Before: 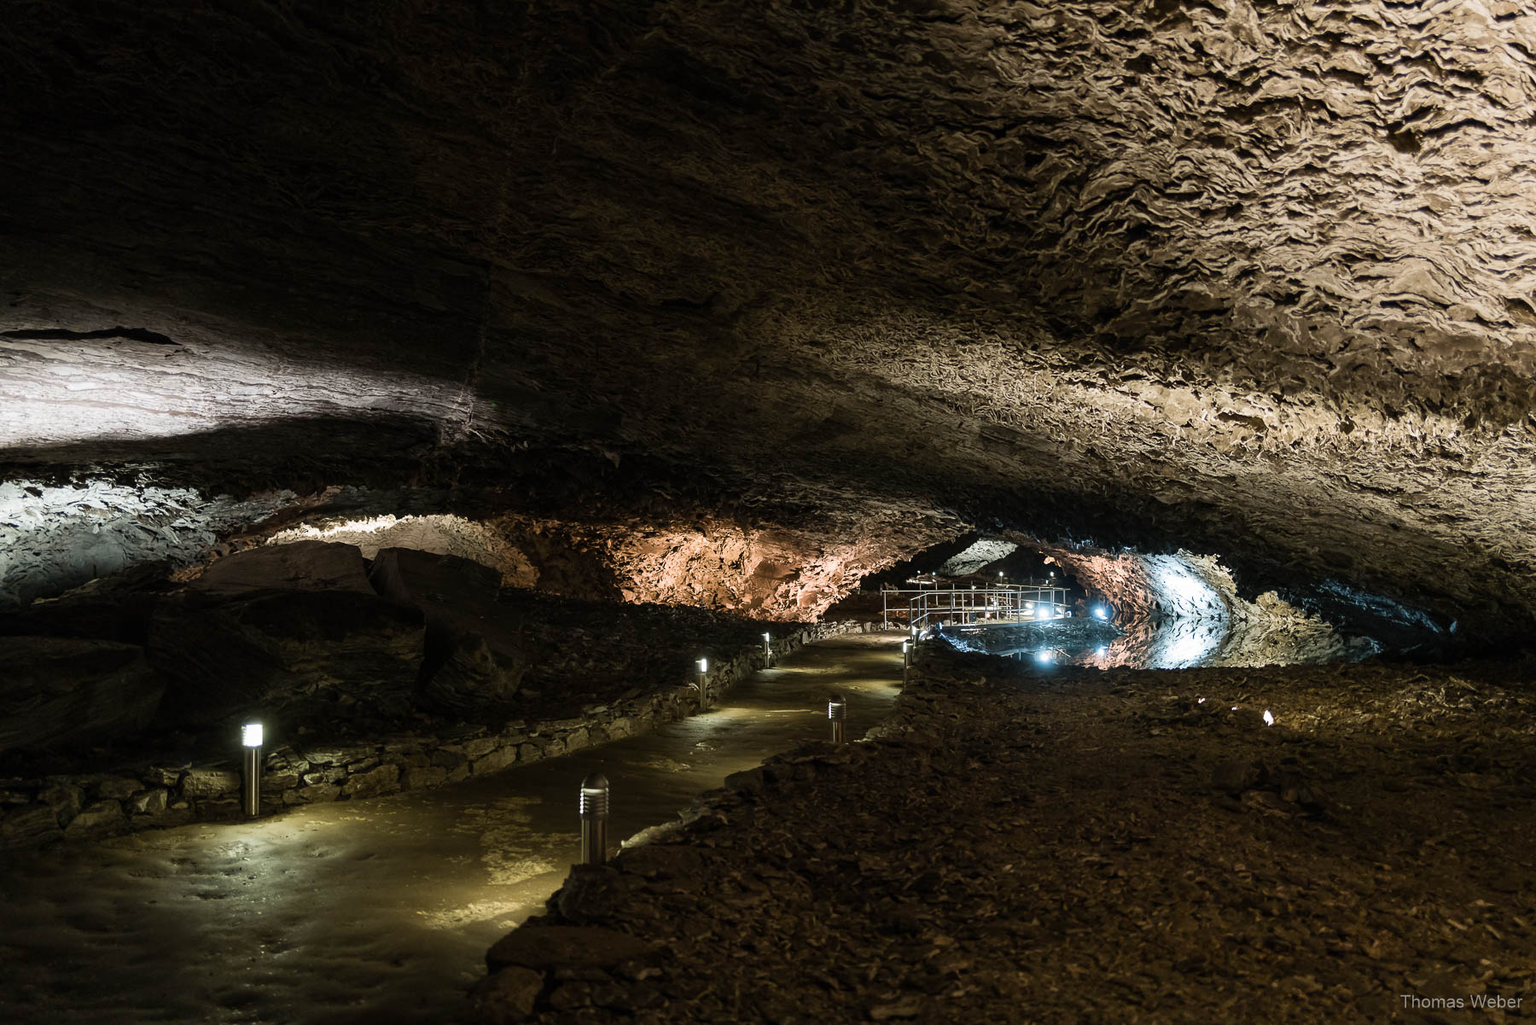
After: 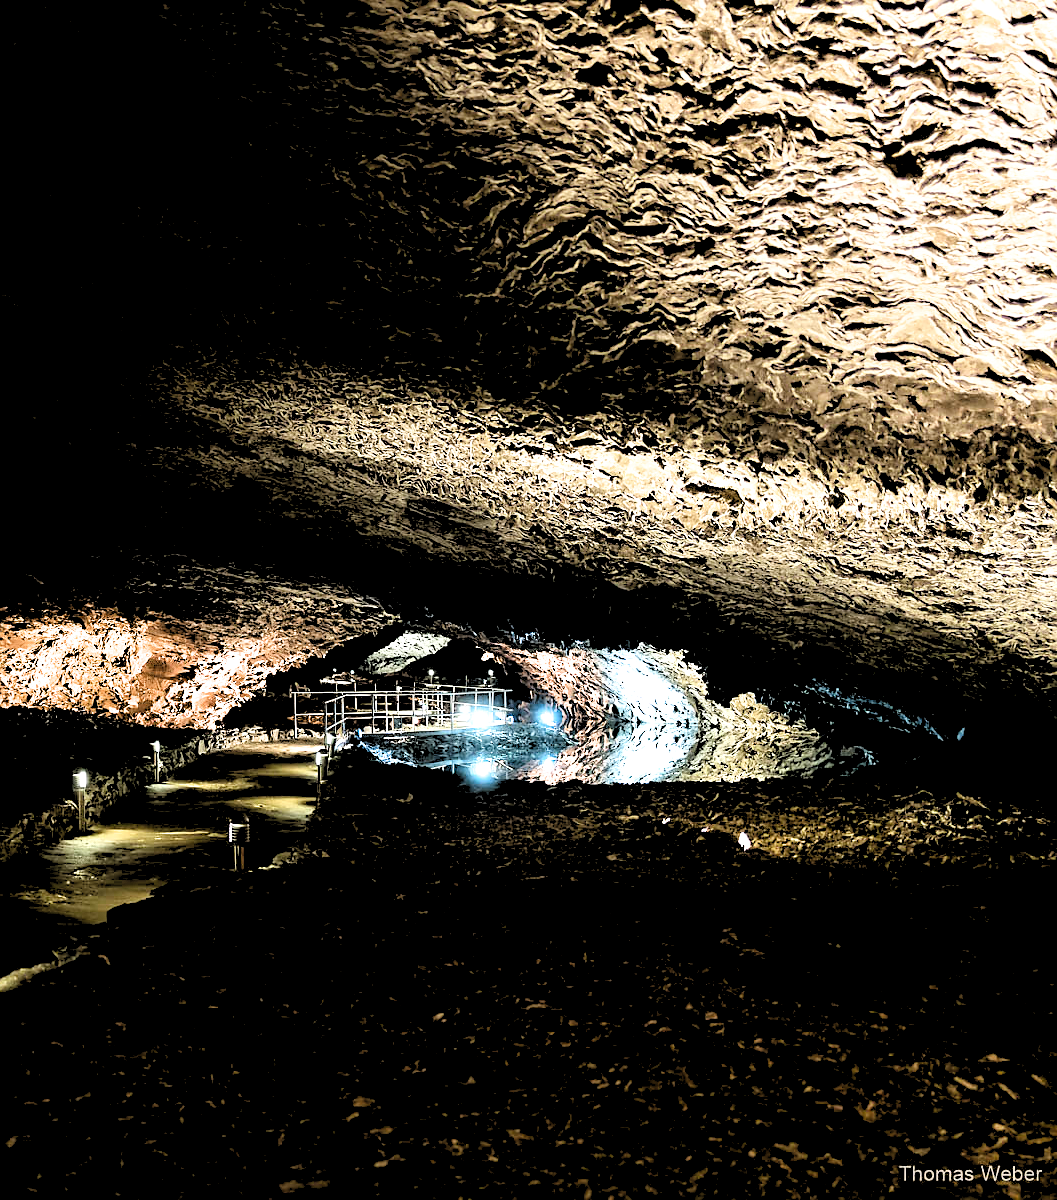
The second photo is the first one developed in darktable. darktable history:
exposure: black level correction 0, exposure 0.499 EV, compensate highlight preservation false
sharpen: radius 1.87, amount 0.413, threshold 1.415
levels: levels [0.072, 0.414, 0.976]
crop: left 41.249%
tone equalizer: -8 EV -0.407 EV, -7 EV -0.379 EV, -6 EV -0.316 EV, -5 EV -0.234 EV, -3 EV 0.203 EV, -2 EV 0.348 EV, -1 EV 0.41 EV, +0 EV 0.403 EV, edges refinement/feathering 500, mask exposure compensation -1.57 EV, preserve details guided filter
filmic rgb: black relative exposure -6.23 EV, white relative exposure 2.79 EV, target black luminance 0%, hardness 4.6, latitude 67.36%, contrast 1.291, shadows ↔ highlights balance -3.15%
